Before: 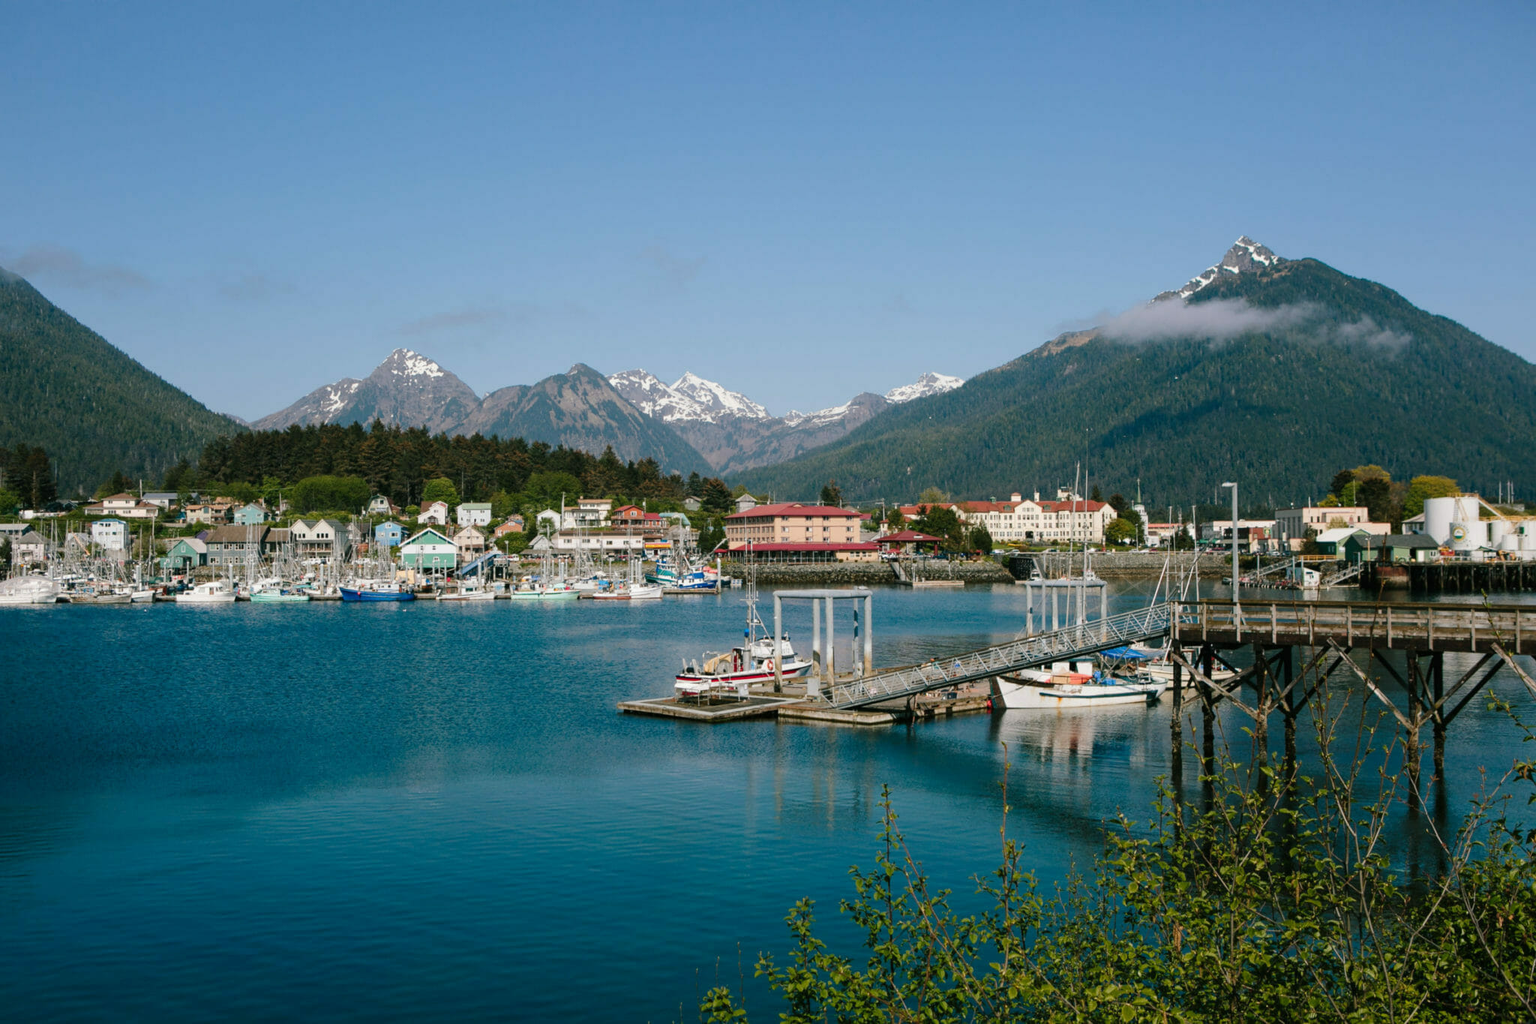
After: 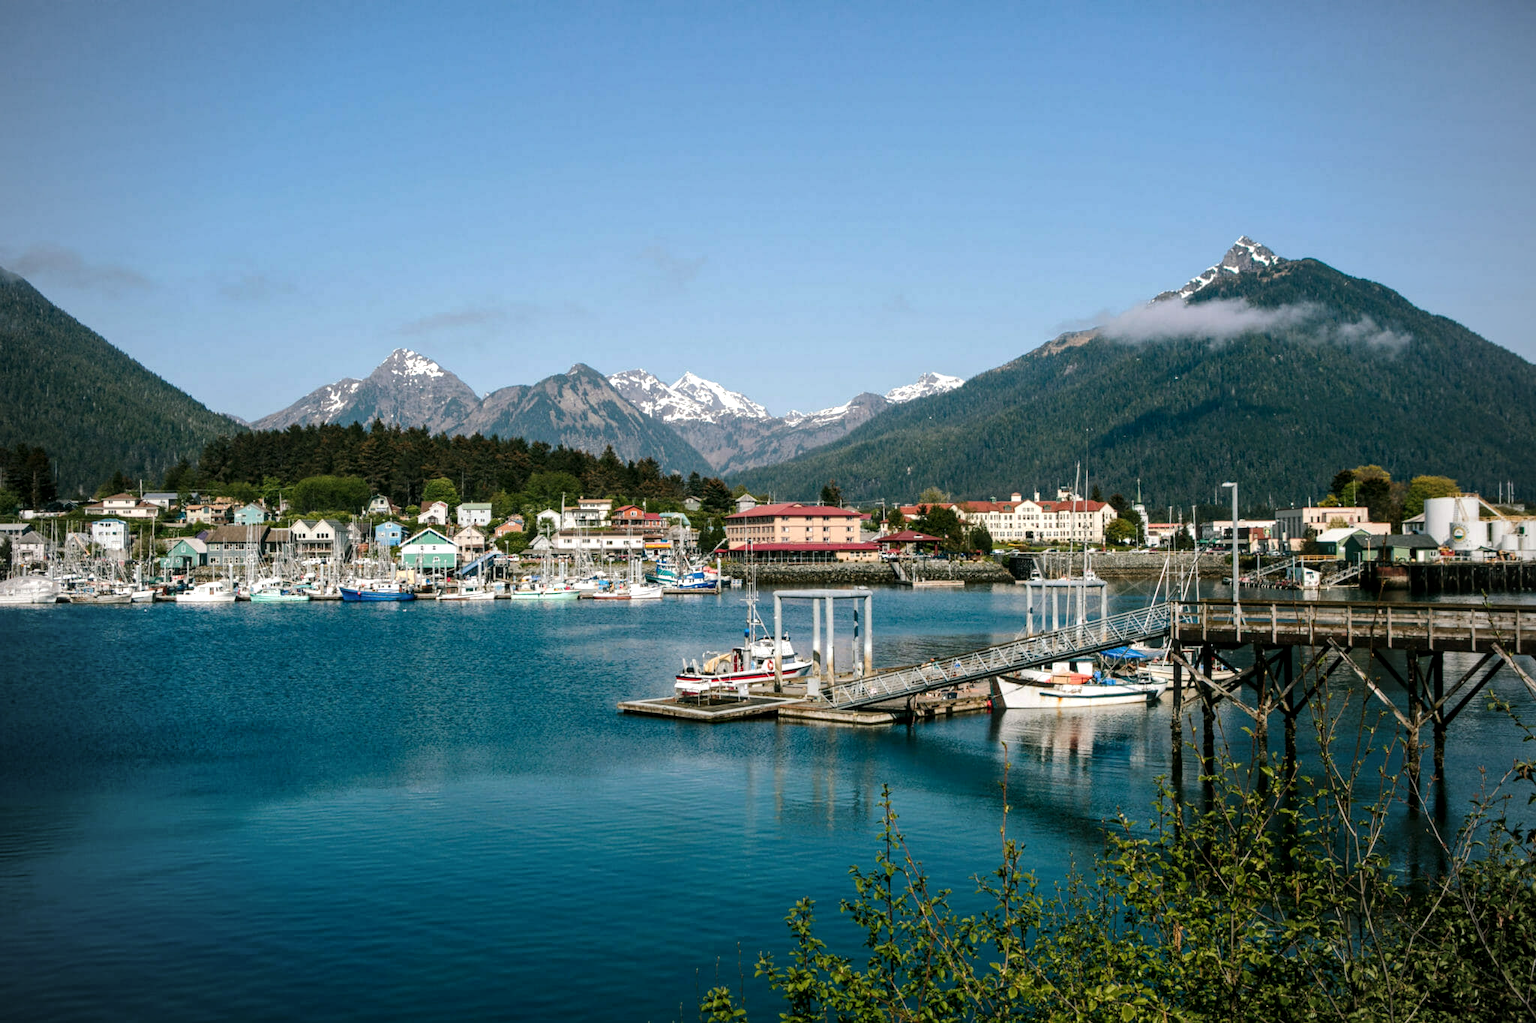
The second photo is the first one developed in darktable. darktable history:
vignetting: fall-off radius 63.6%
local contrast: on, module defaults
tone equalizer: -8 EV -0.417 EV, -7 EV -0.389 EV, -6 EV -0.333 EV, -5 EV -0.222 EV, -3 EV 0.222 EV, -2 EV 0.333 EV, -1 EV 0.389 EV, +0 EV 0.417 EV, edges refinement/feathering 500, mask exposure compensation -1.57 EV, preserve details no
